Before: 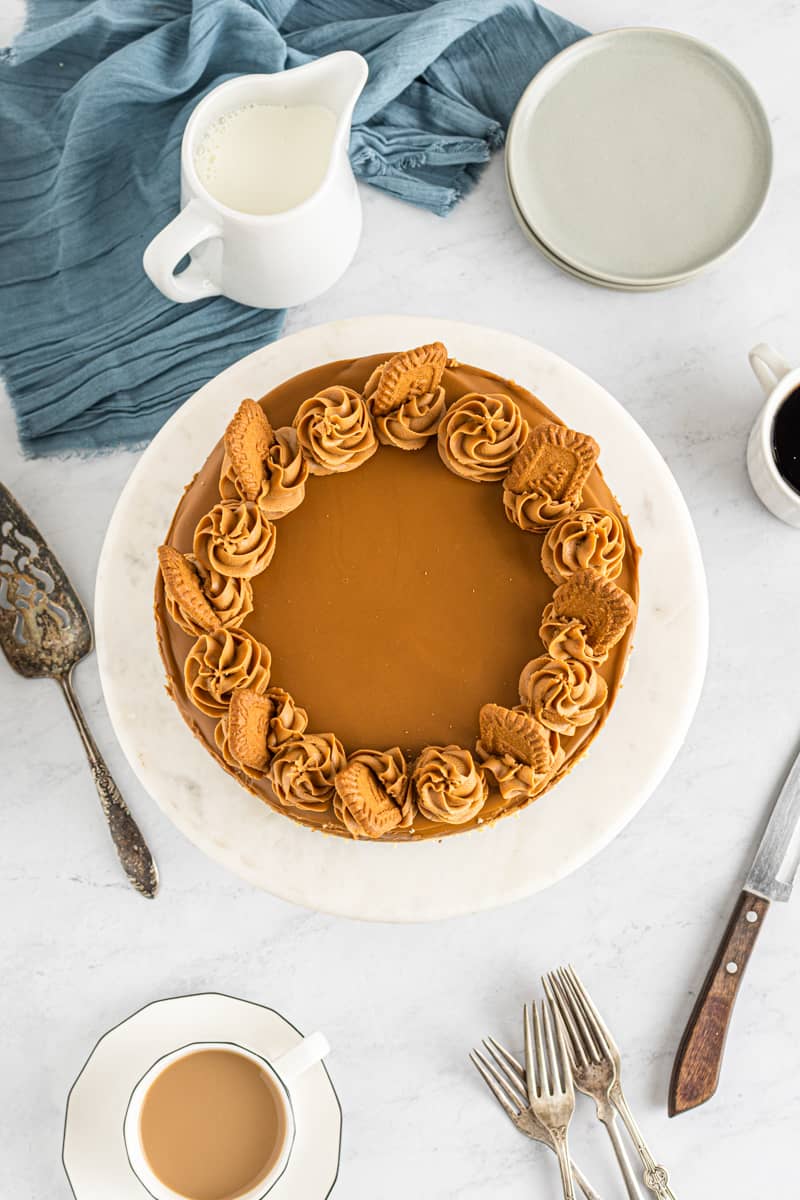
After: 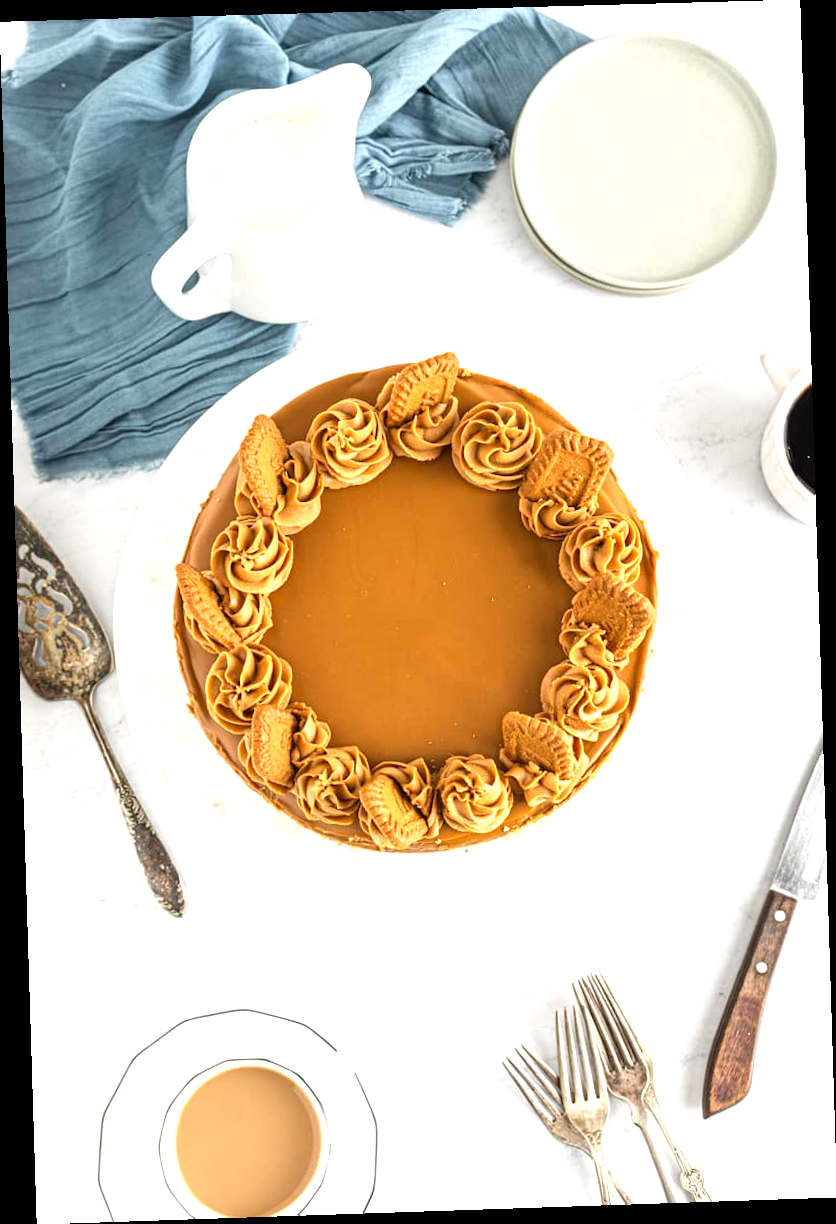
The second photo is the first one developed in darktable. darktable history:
exposure: black level correction 0, exposure 0.7 EV, compensate exposure bias true, compensate highlight preservation false
rotate and perspective: rotation -1.77°, lens shift (horizontal) 0.004, automatic cropping off
